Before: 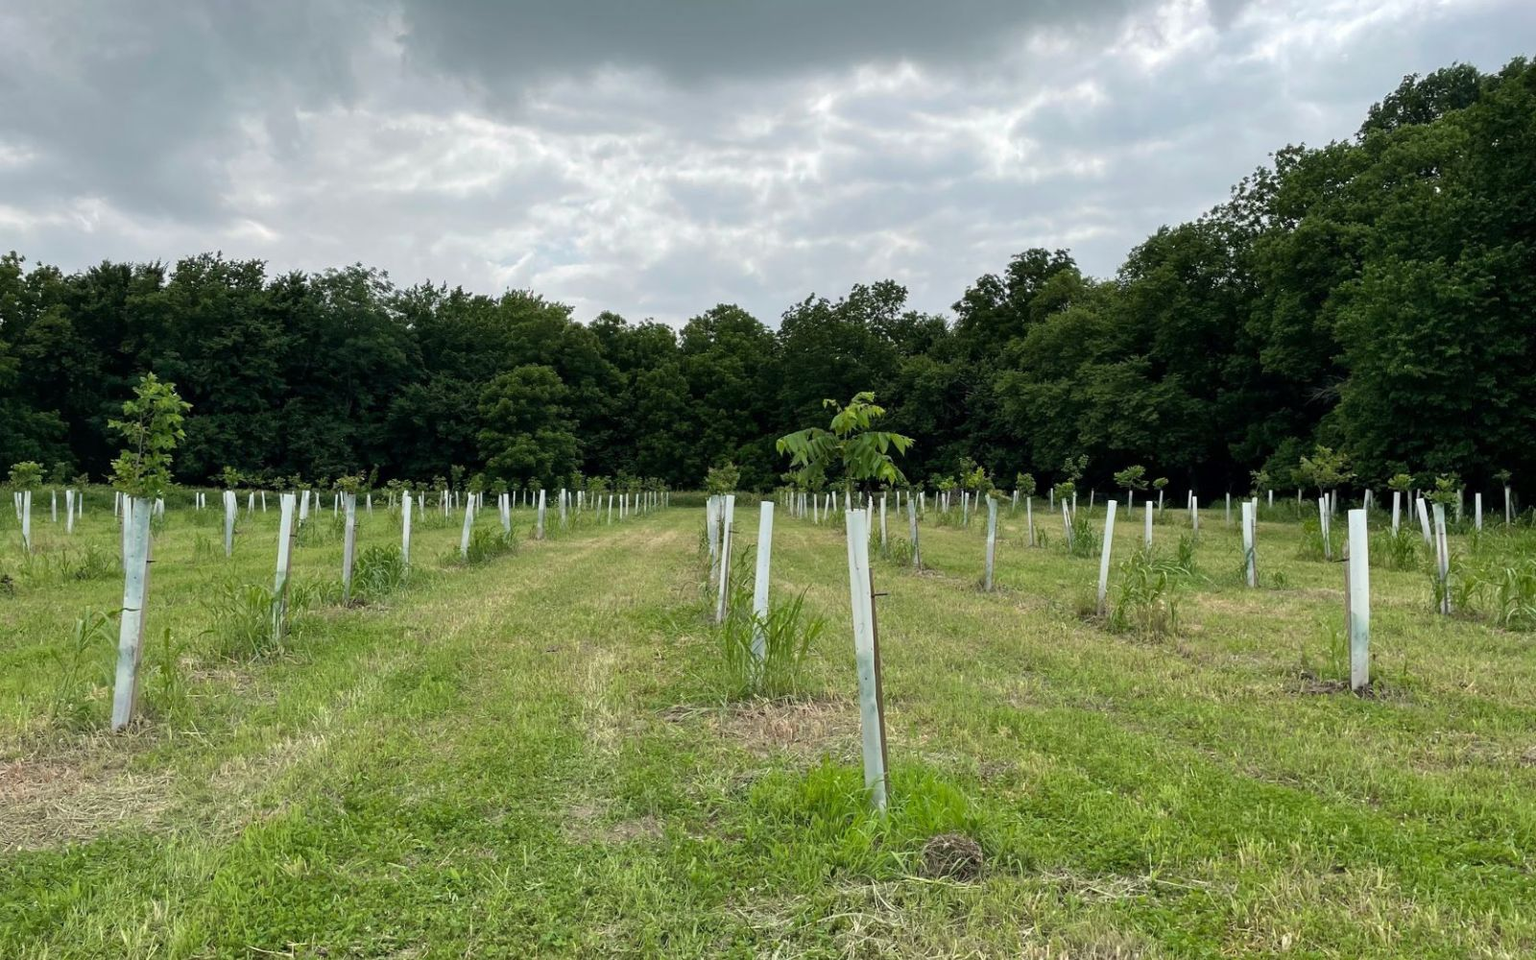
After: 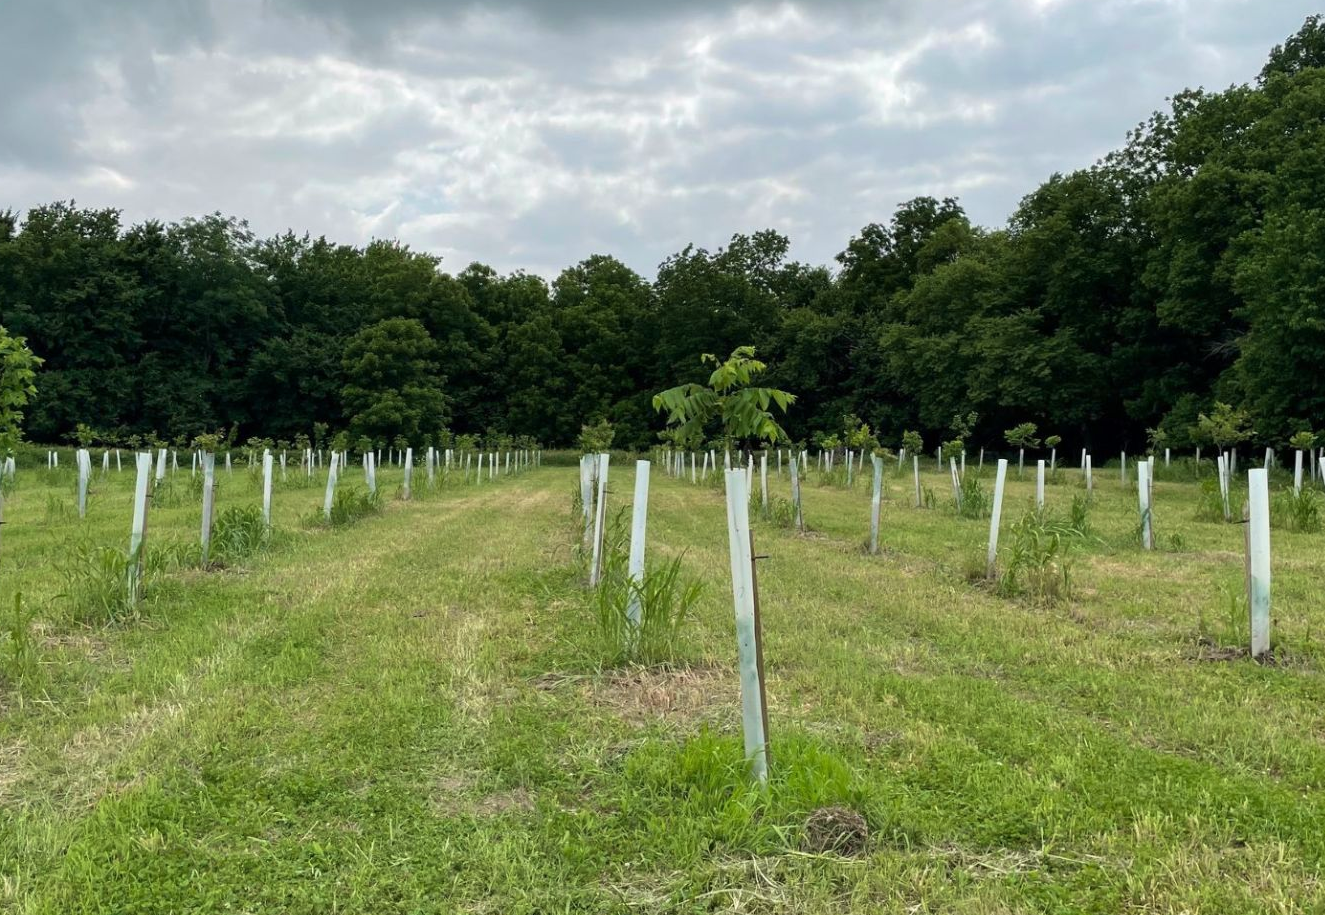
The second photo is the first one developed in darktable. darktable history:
velvia: strength 15%
crop: left 9.807%, top 6.259%, right 7.334%, bottom 2.177%
